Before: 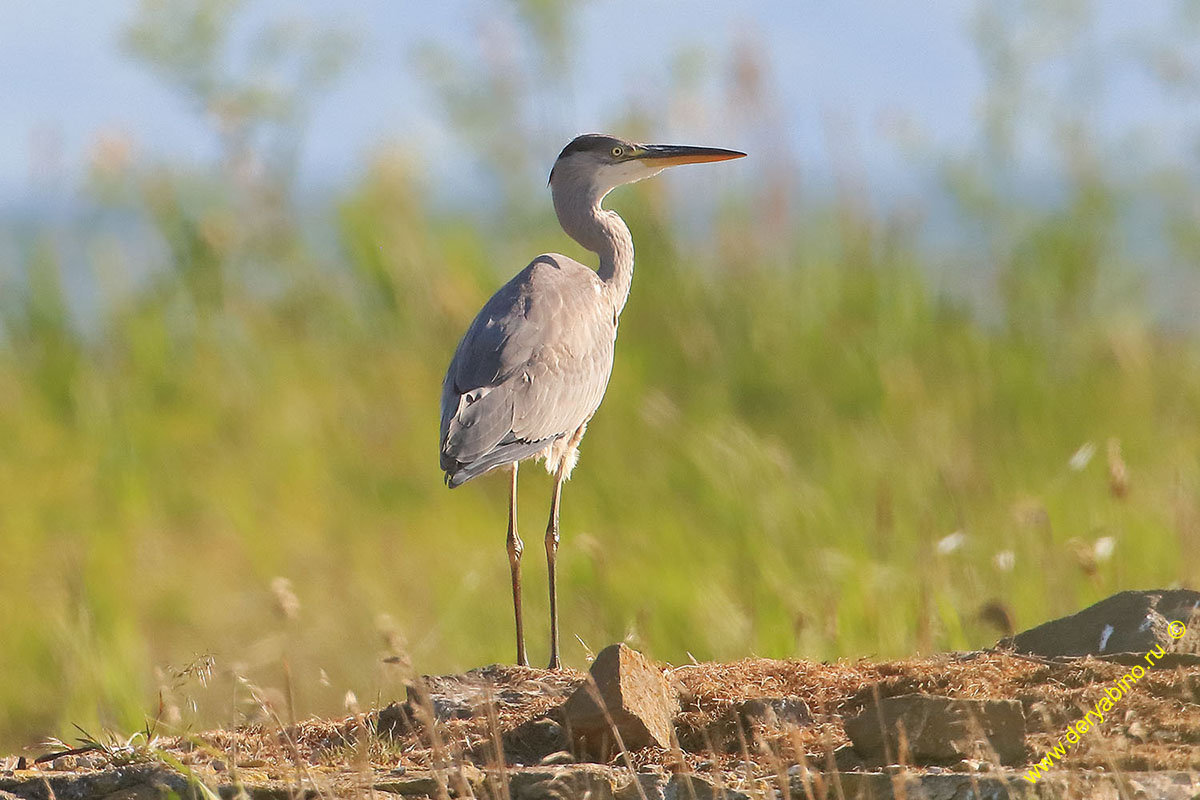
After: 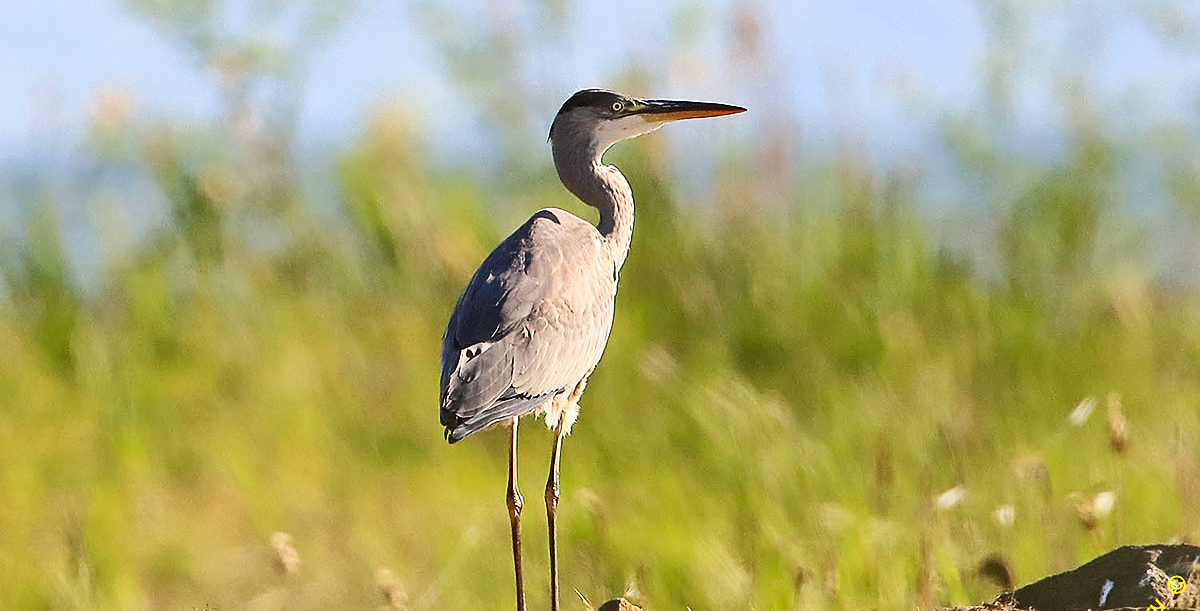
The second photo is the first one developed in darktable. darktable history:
sharpen: on, module defaults
crop: top 5.69%, bottom 17.84%
contrast brightness saturation: contrast 0.301, brightness -0.066, saturation 0.173
